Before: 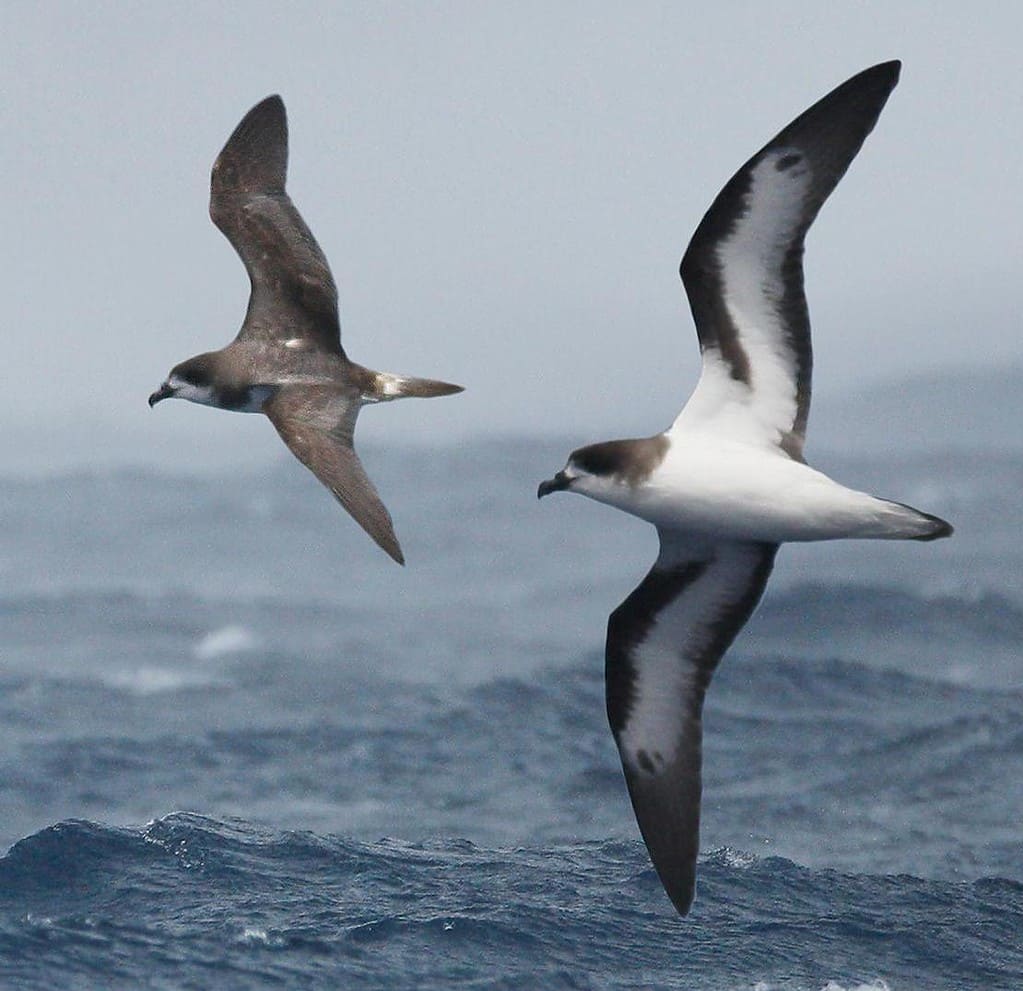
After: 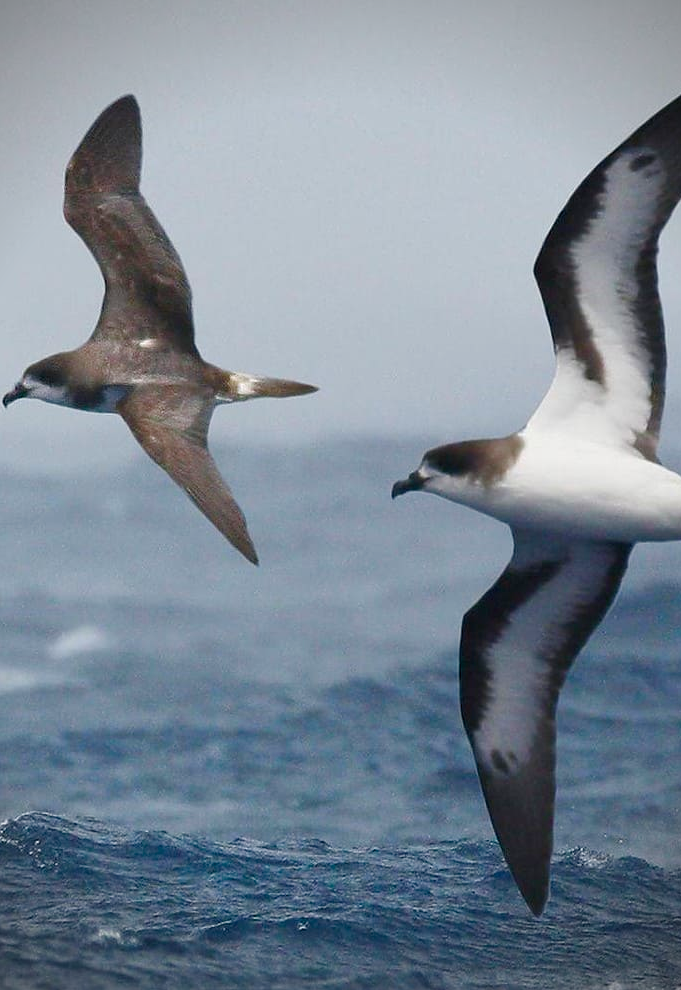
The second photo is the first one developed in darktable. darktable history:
crop and rotate: left 14.298%, right 19.044%
color balance rgb: perceptual saturation grading › global saturation 14.185%, perceptual saturation grading › highlights -30.361%, perceptual saturation grading › shadows 50.941%, global vibrance 20%
vignetting: fall-off radius 45.54%, brightness -0.575
